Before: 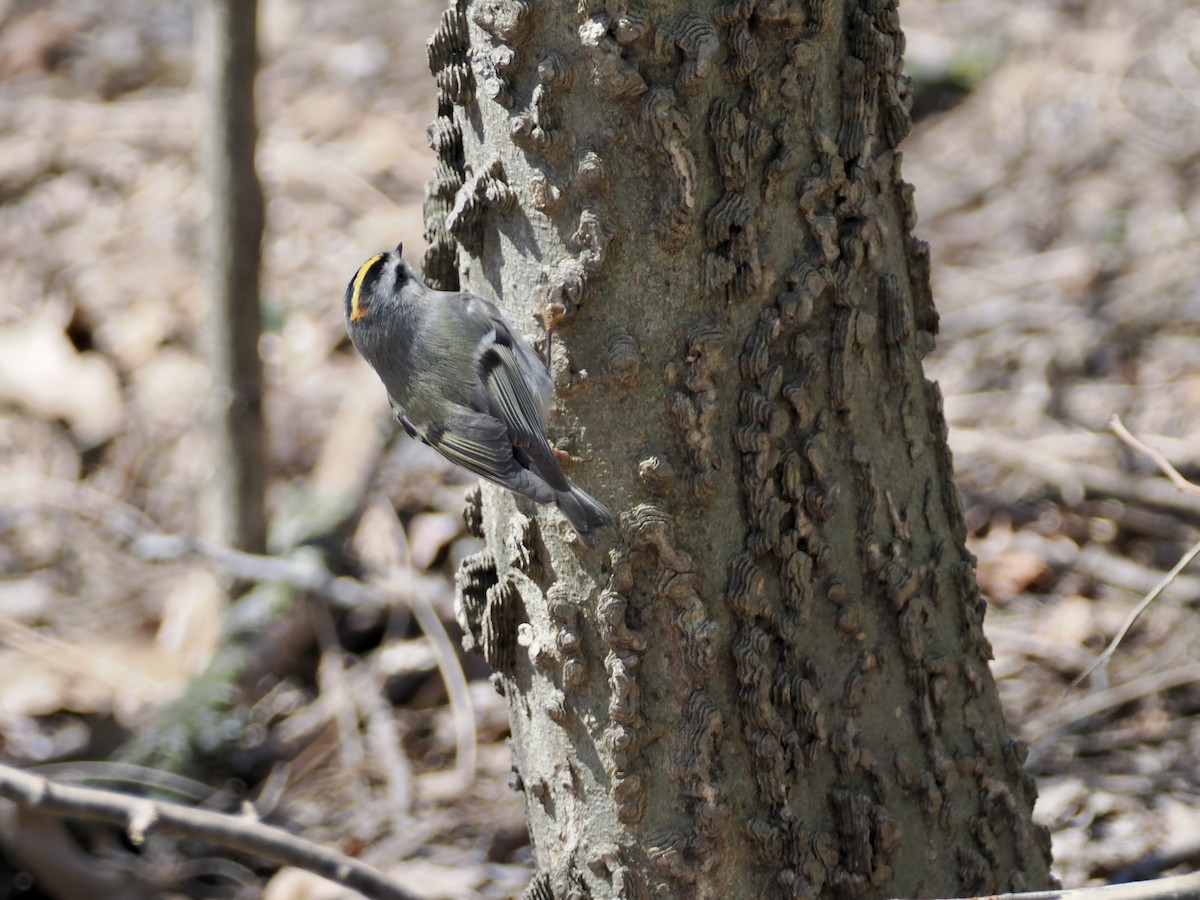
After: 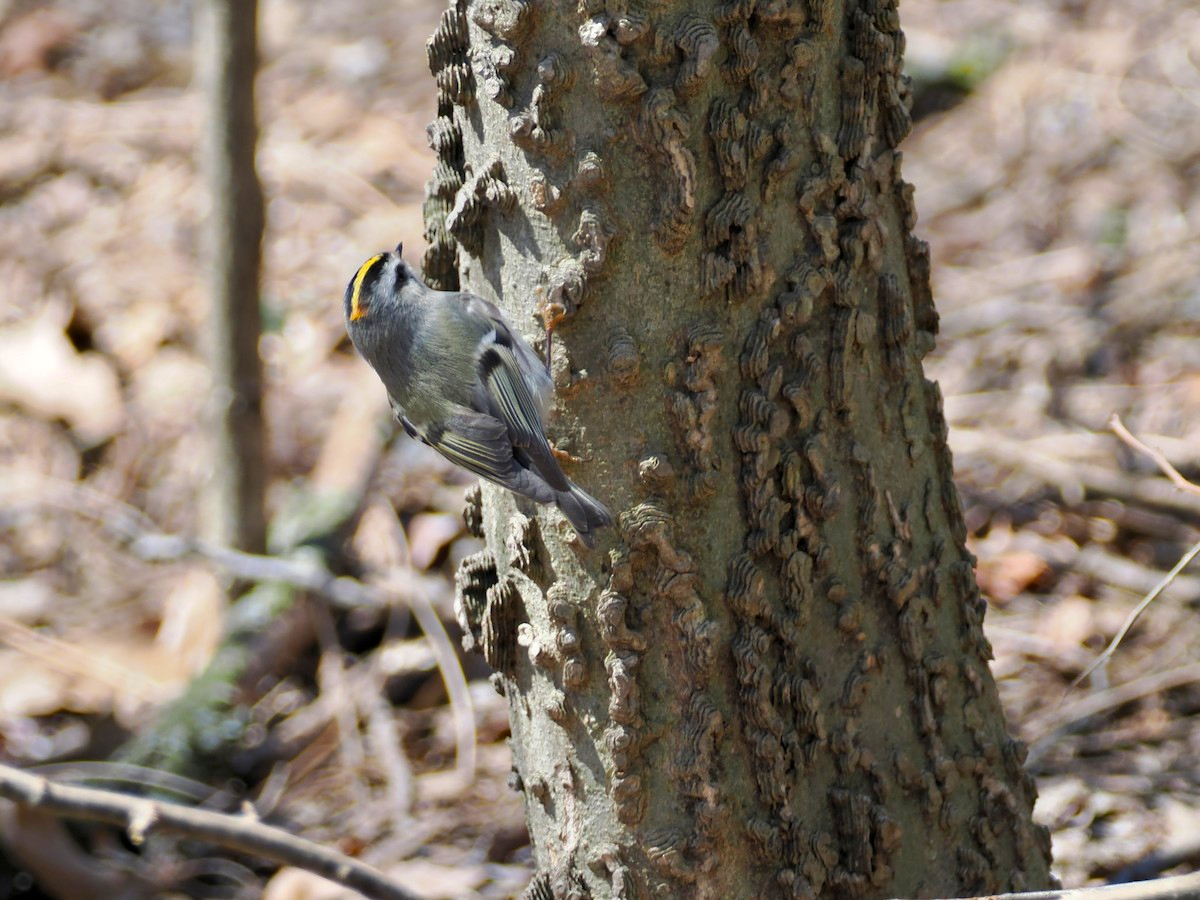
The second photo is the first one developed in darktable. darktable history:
color balance rgb: highlights gain › luminance 14.888%, shadows fall-off 298.411%, white fulcrum 1.99 EV, highlights fall-off 298.619%, perceptual saturation grading › global saturation 25.559%, mask middle-gray fulcrum 99.976%, contrast gray fulcrum 38.397%
